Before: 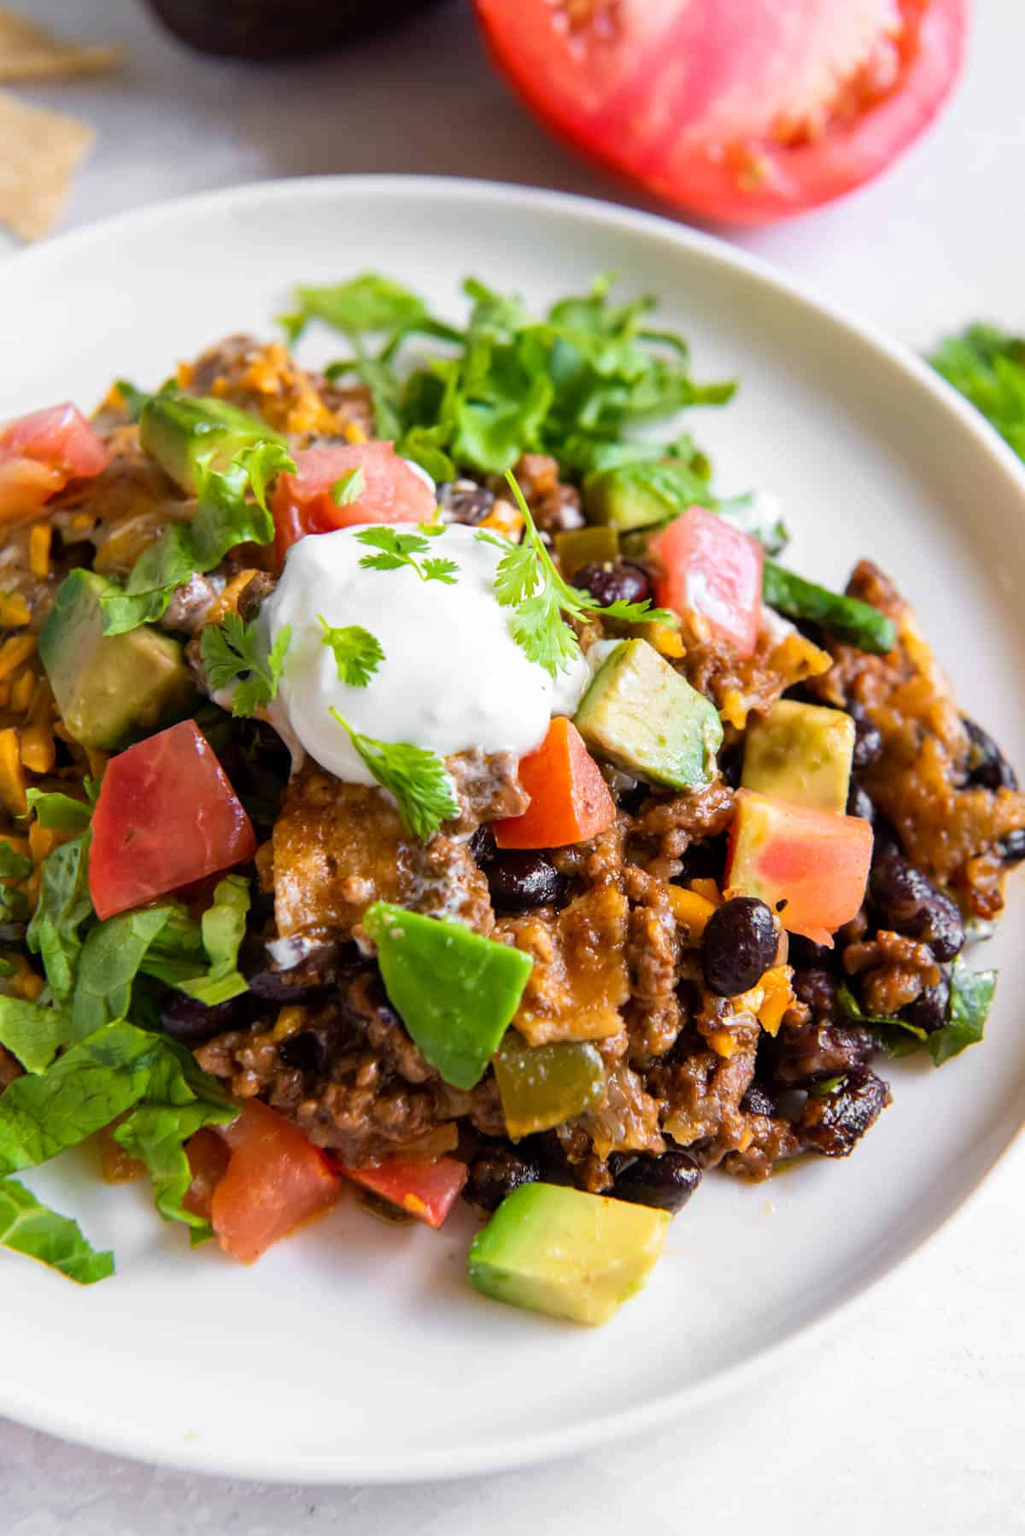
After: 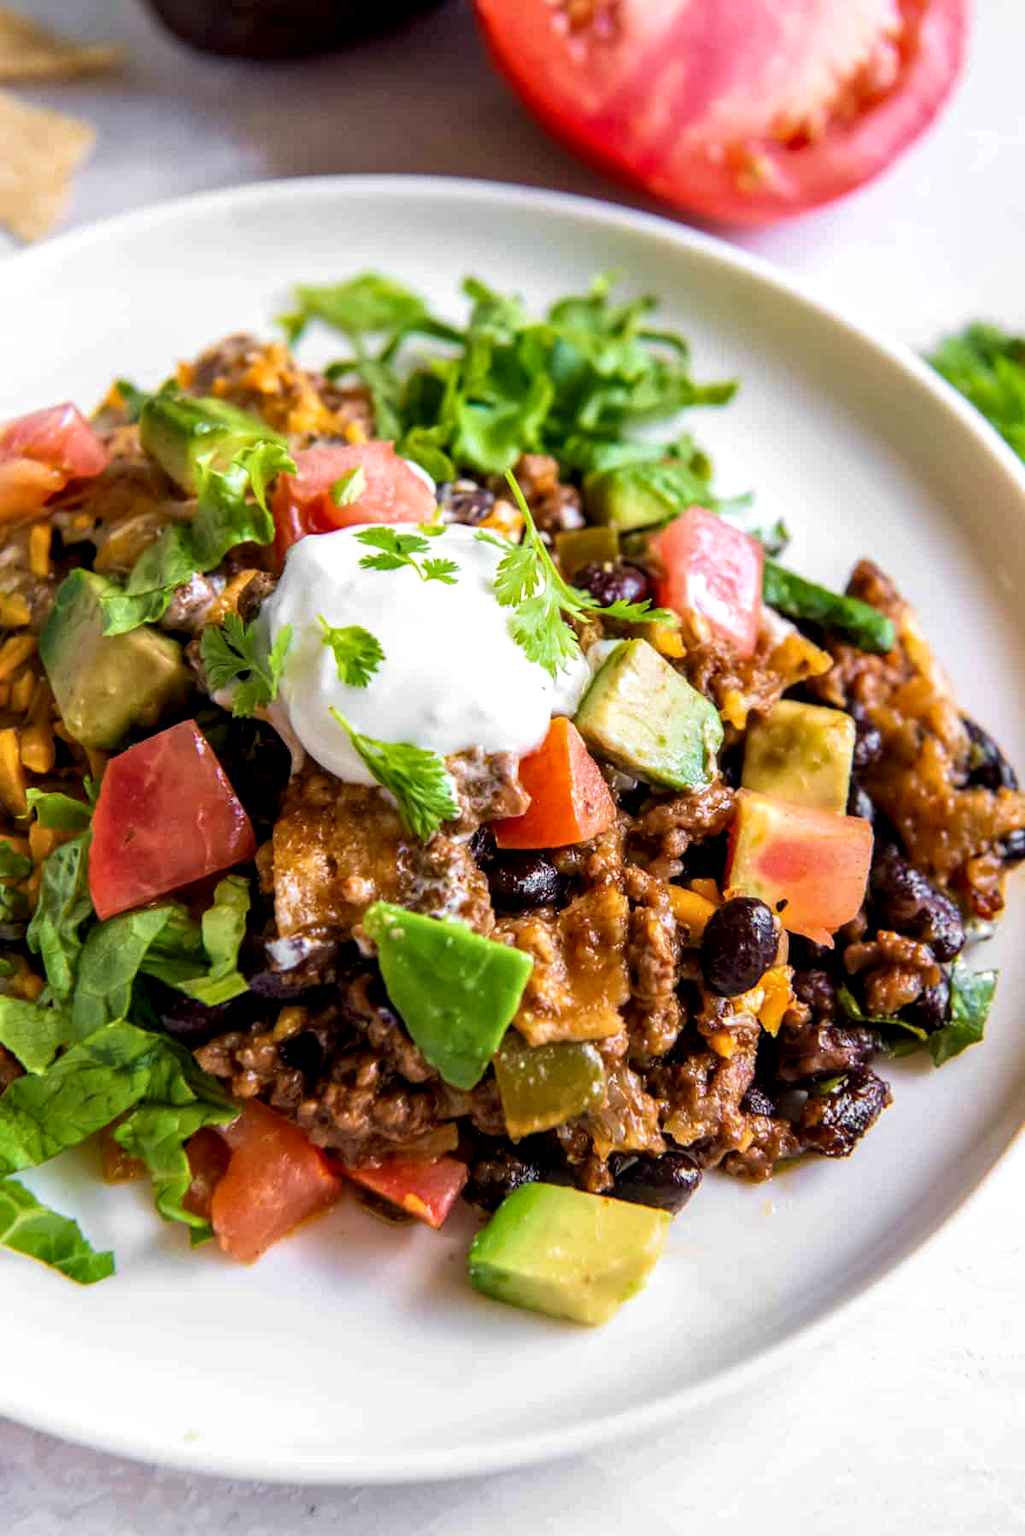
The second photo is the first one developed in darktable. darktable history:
local contrast: detail 142%
velvia: on, module defaults
